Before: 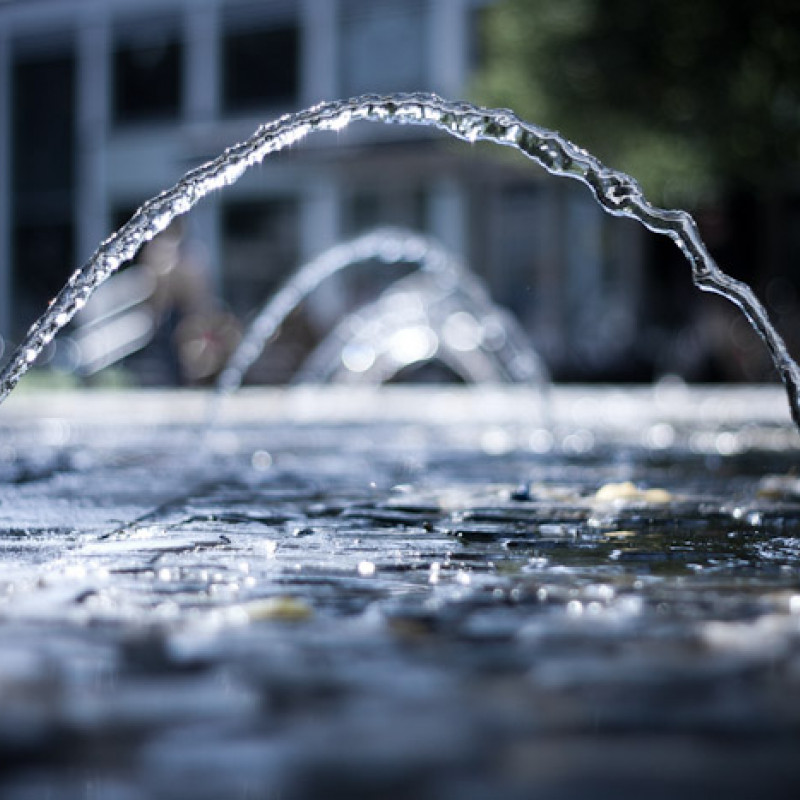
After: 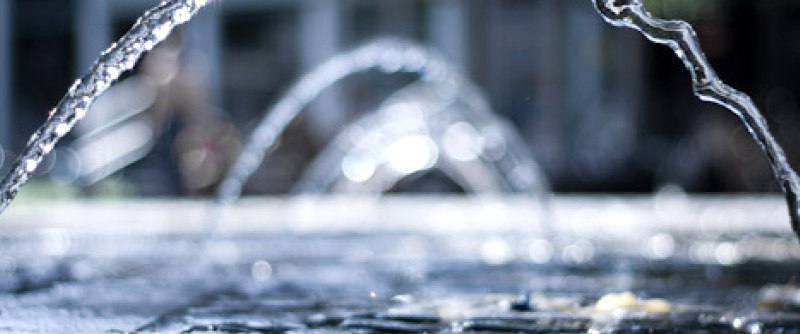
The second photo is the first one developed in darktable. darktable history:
exposure: exposure 0.197 EV, compensate highlight preservation false
crop and rotate: top 23.84%, bottom 34.294%
